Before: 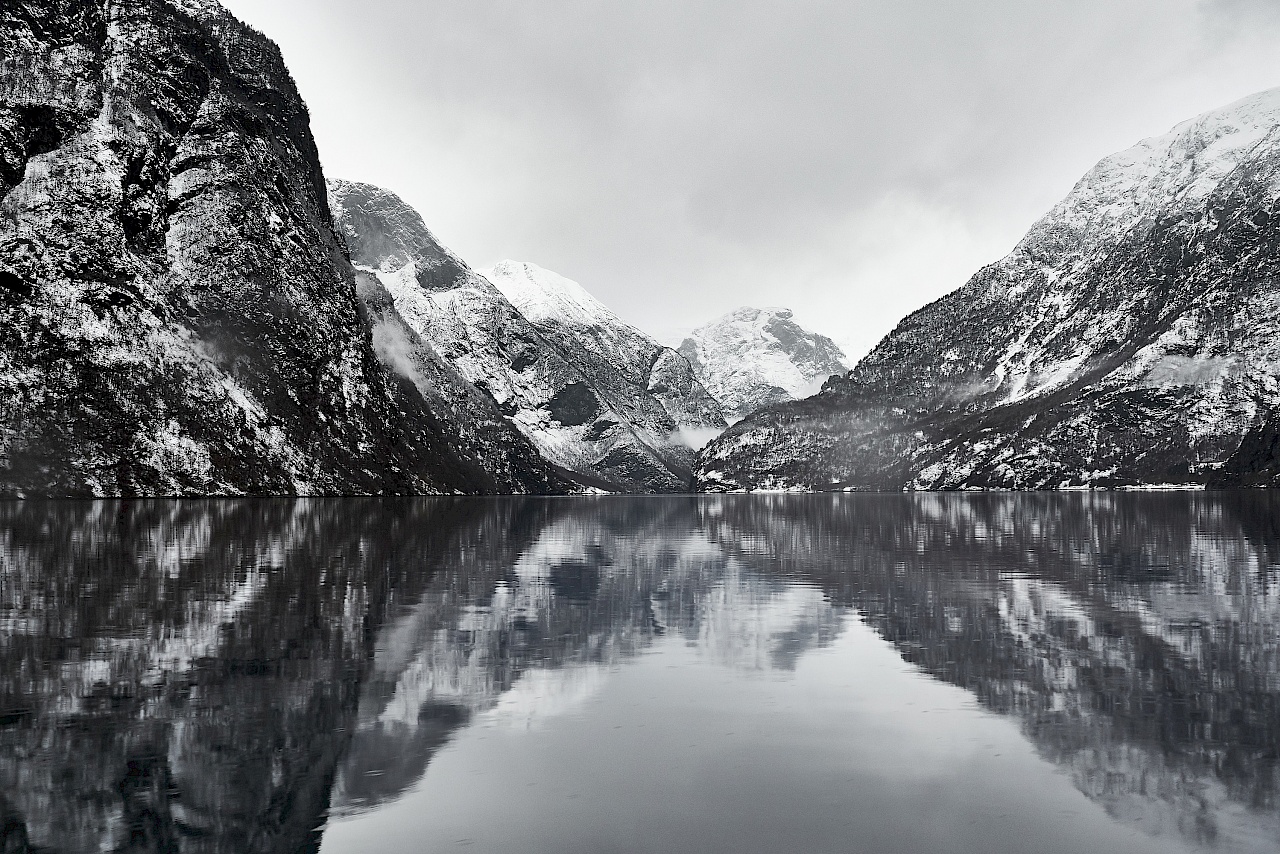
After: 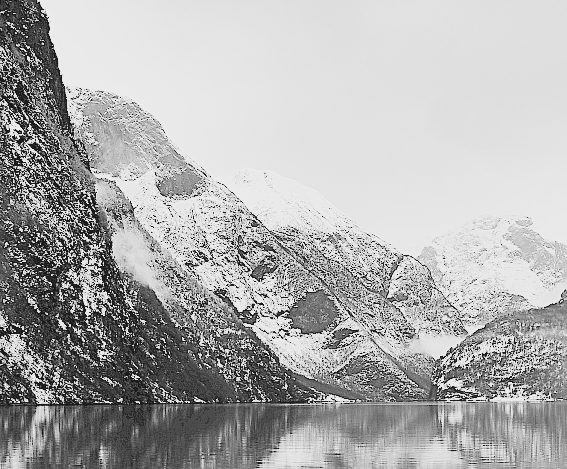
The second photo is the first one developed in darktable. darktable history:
exposure: black level correction 0, exposure 1.685 EV, compensate highlight preservation false
color calibration: output gray [0.23, 0.37, 0.4, 0], illuminant same as pipeline (D50), adaptation XYZ, x 0.346, y 0.359, temperature 5009.66 K
filmic rgb: black relative exposure -7.65 EV, white relative exposure 4.56 EV, hardness 3.61, color science v5 (2021), contrast in shadows safe, contrast in highlights safe
color balance rgb: linear chroma grading › global chroma 9.149%, perceptual saturation grading › global saturation 0.146%, perceptual brilliance grading › global brilliance 9.467%
crop: left 20.357%, top 10.83%, right 35.29%, bottom 34.236%
sharpen: on, module defaults
contrast brightness saturation: contrast -0.153, brightness 0.045, saturation -0.125
